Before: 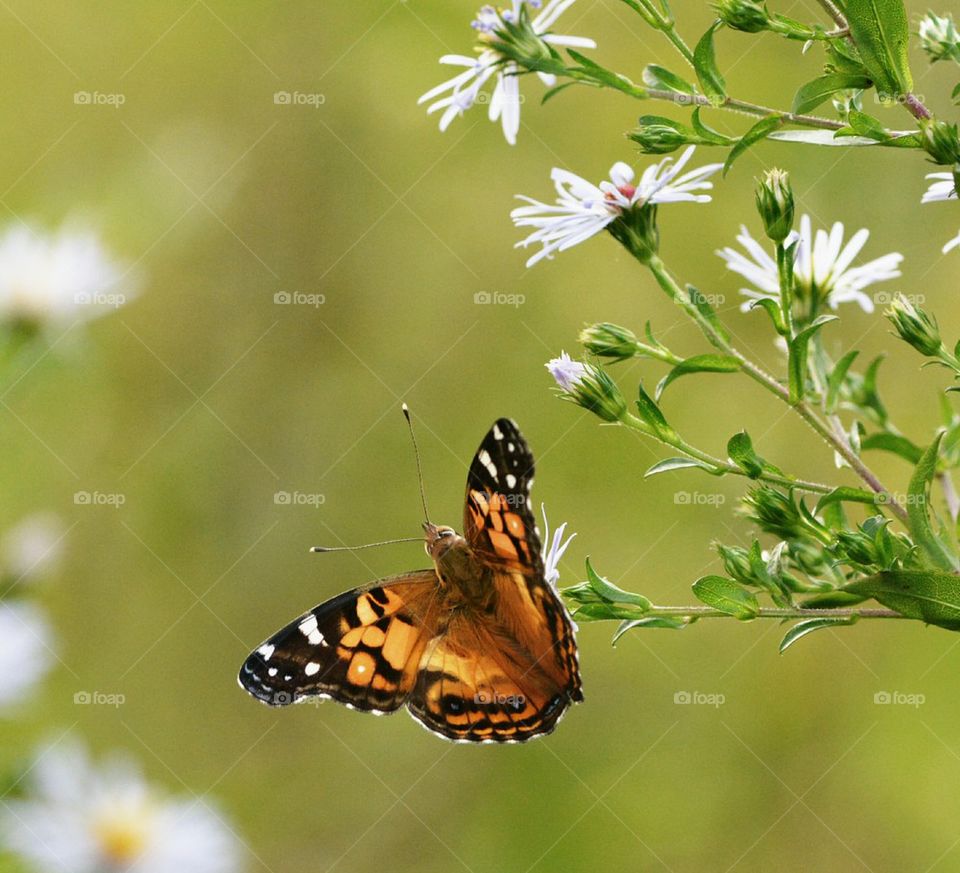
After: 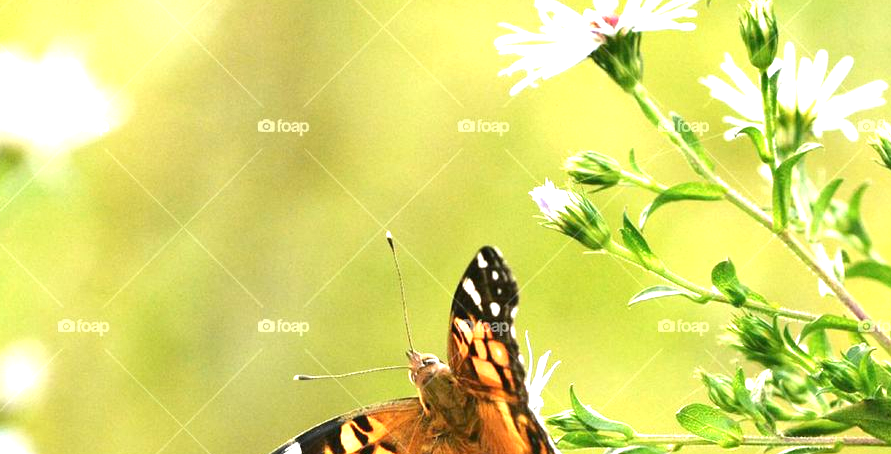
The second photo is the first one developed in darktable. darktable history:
crop: left 1.761%, top 19.702%, right 5.373%, bottom 28.226%
exposure: black level correction 0, exposure 1.377 EV, compensate exposure bias true, compensate highlight preservation false
